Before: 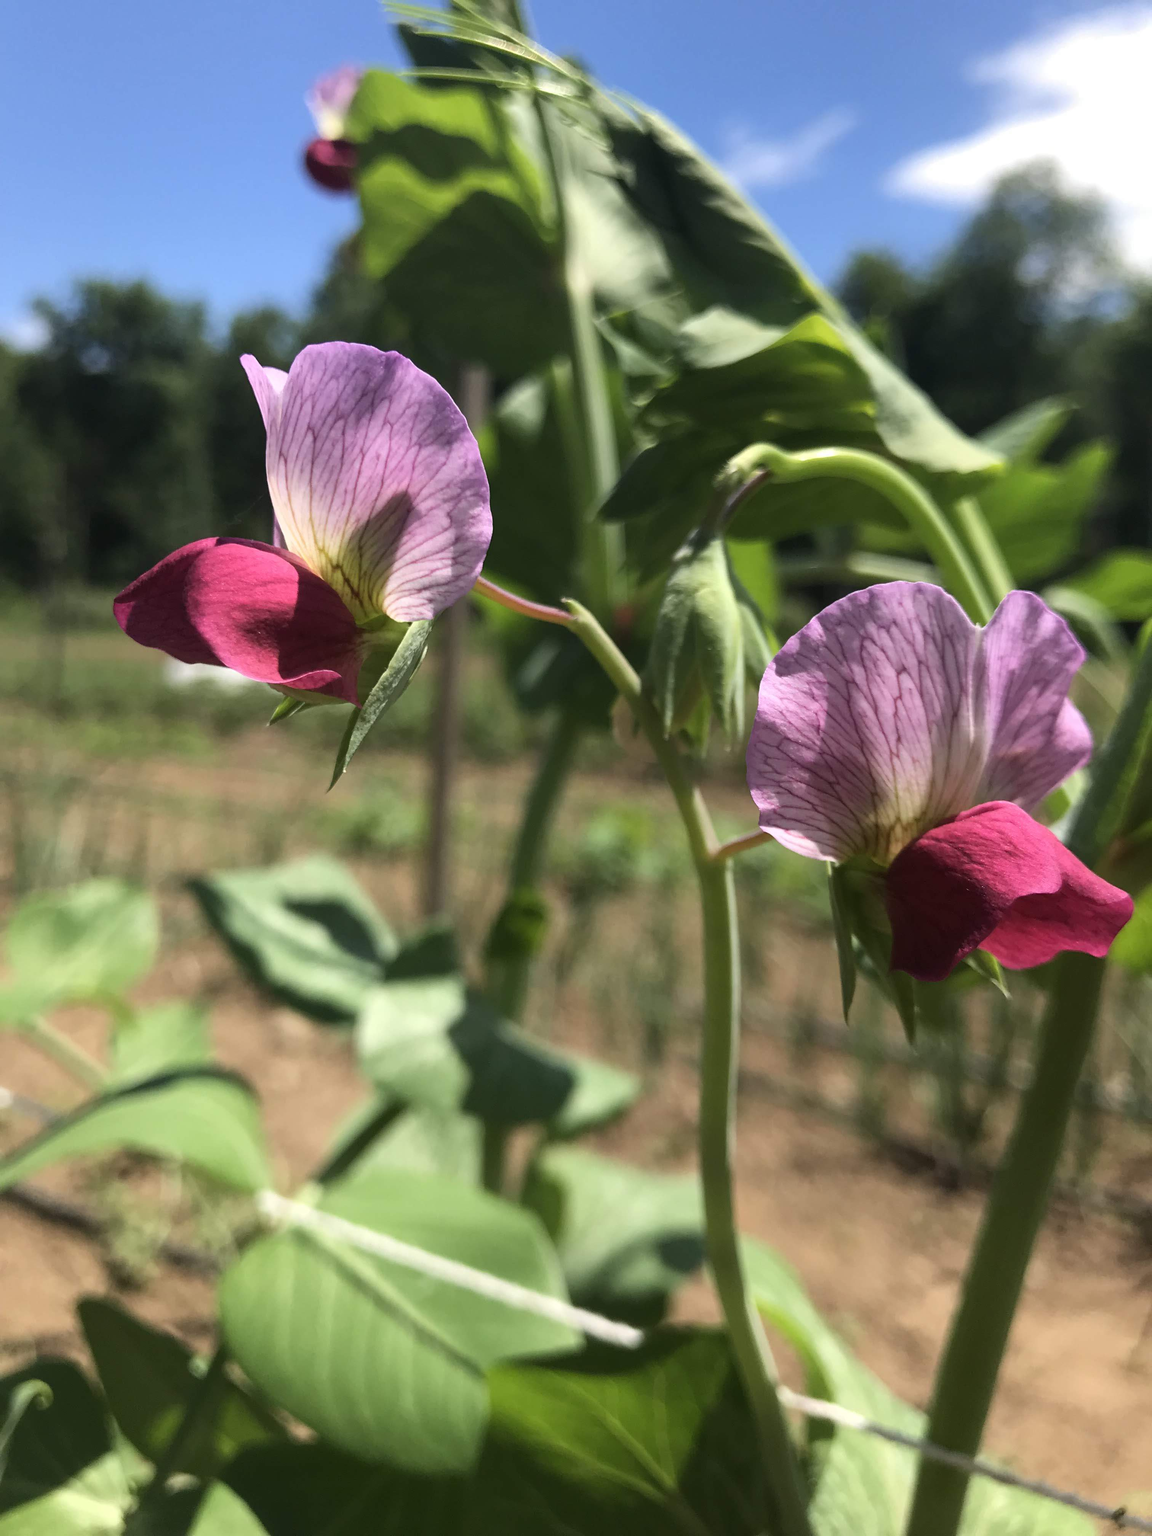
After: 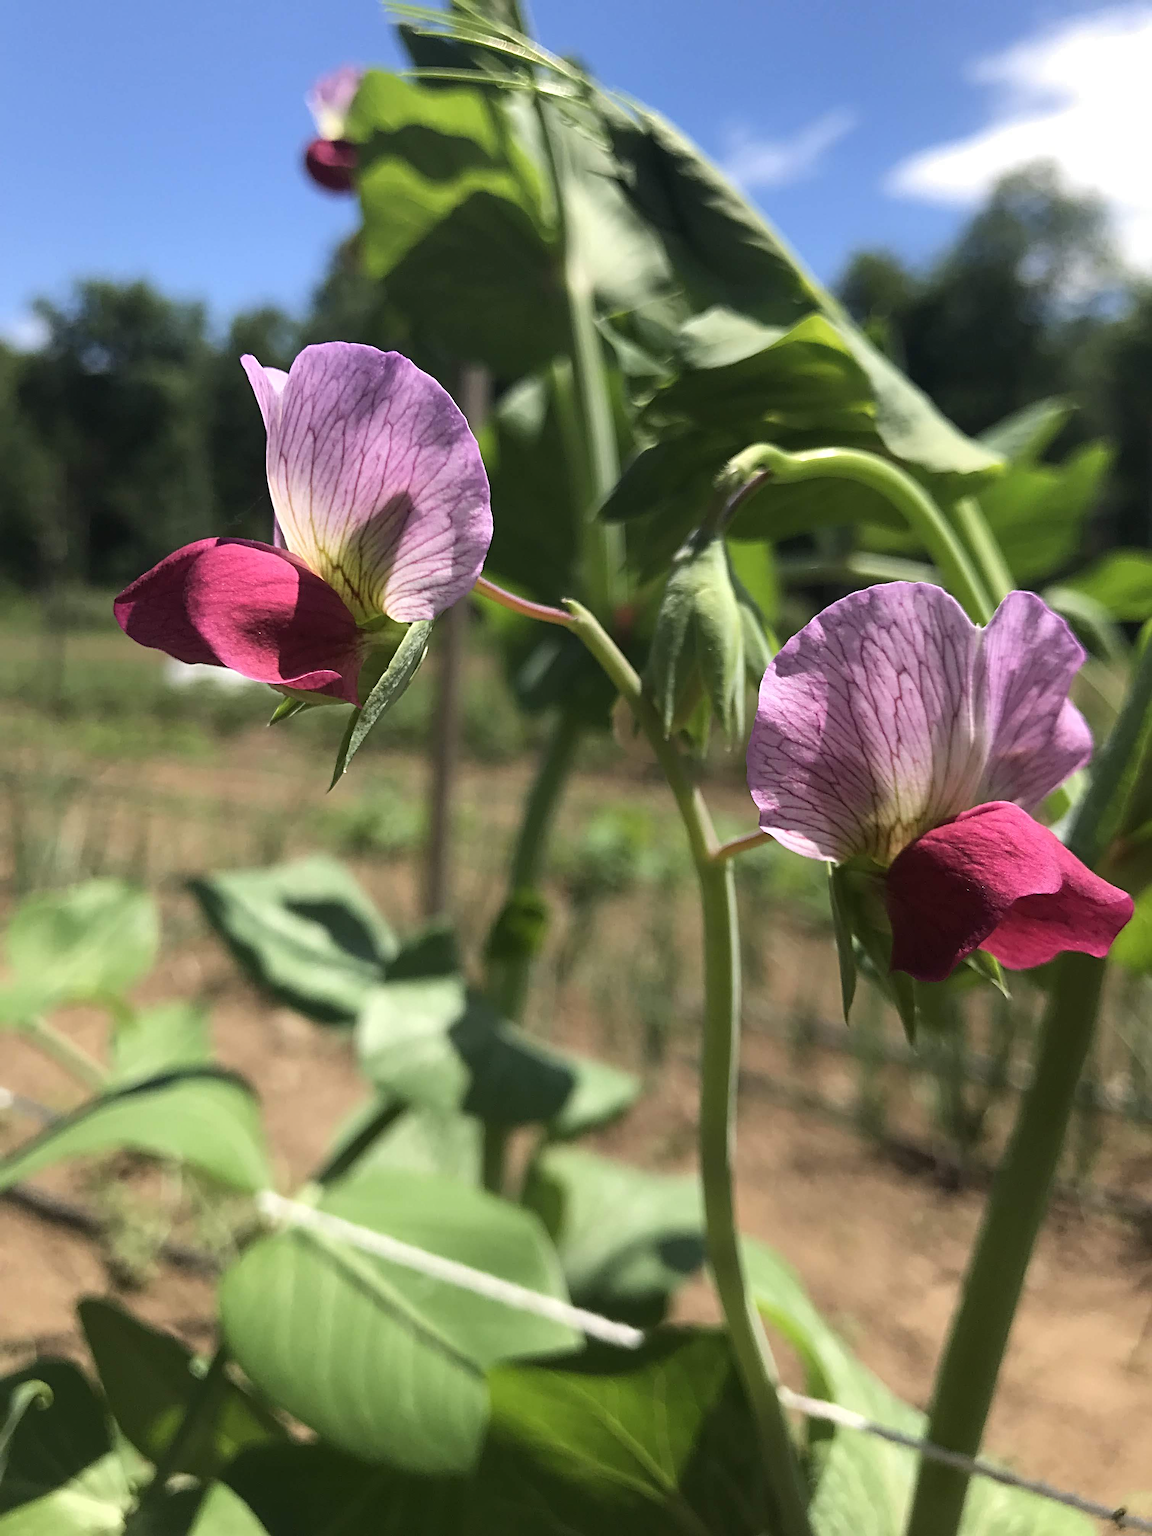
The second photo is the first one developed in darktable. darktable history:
levels: levels [0, 0.498, 1]
sharpen: radius 4.895
